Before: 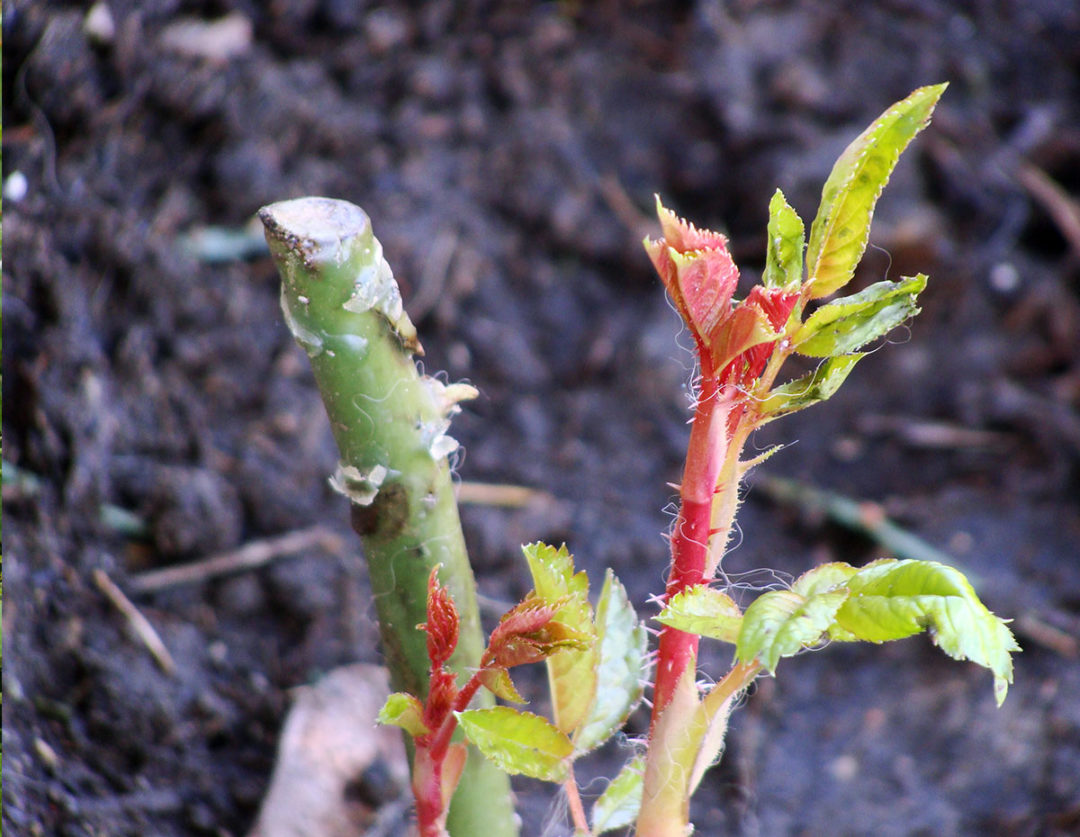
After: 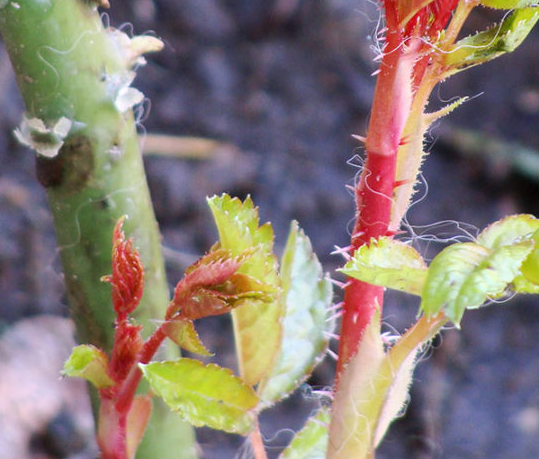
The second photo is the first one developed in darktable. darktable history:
crop: left 29.256%, top 41.592%, right 20.782%, bottom 3.47%
